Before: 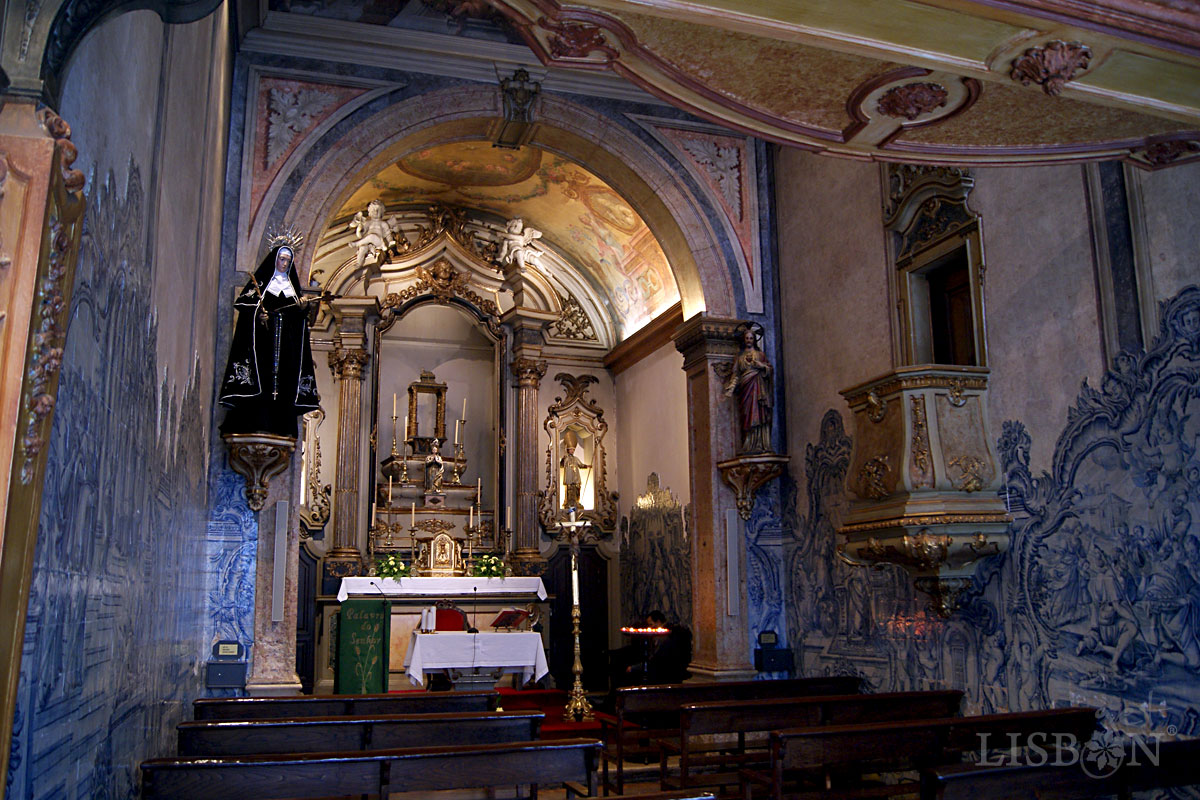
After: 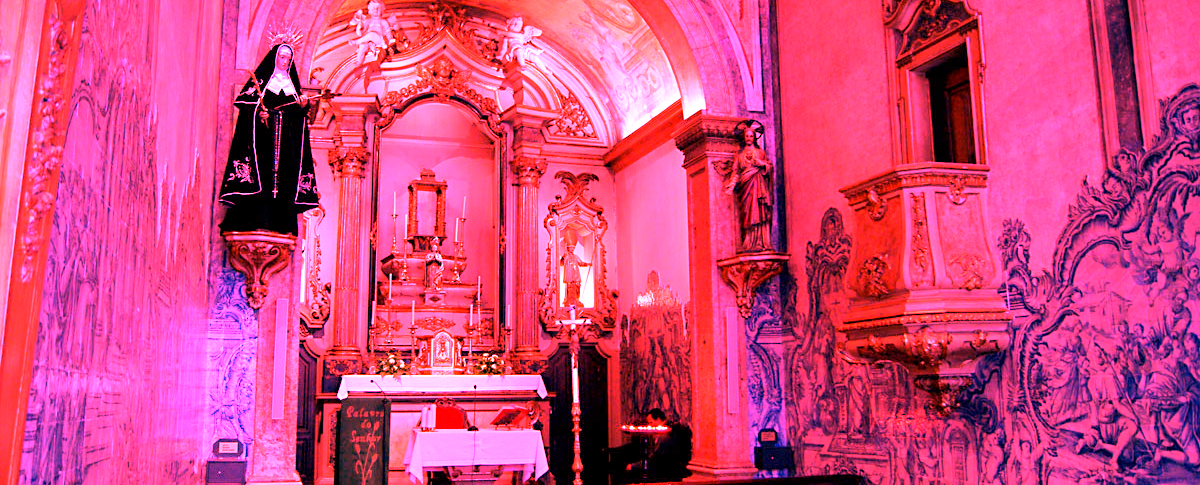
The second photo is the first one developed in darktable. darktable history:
crop and rotate: top 25.357%, bottom 13.942%
white balance: red 4.26, blue 1.802
